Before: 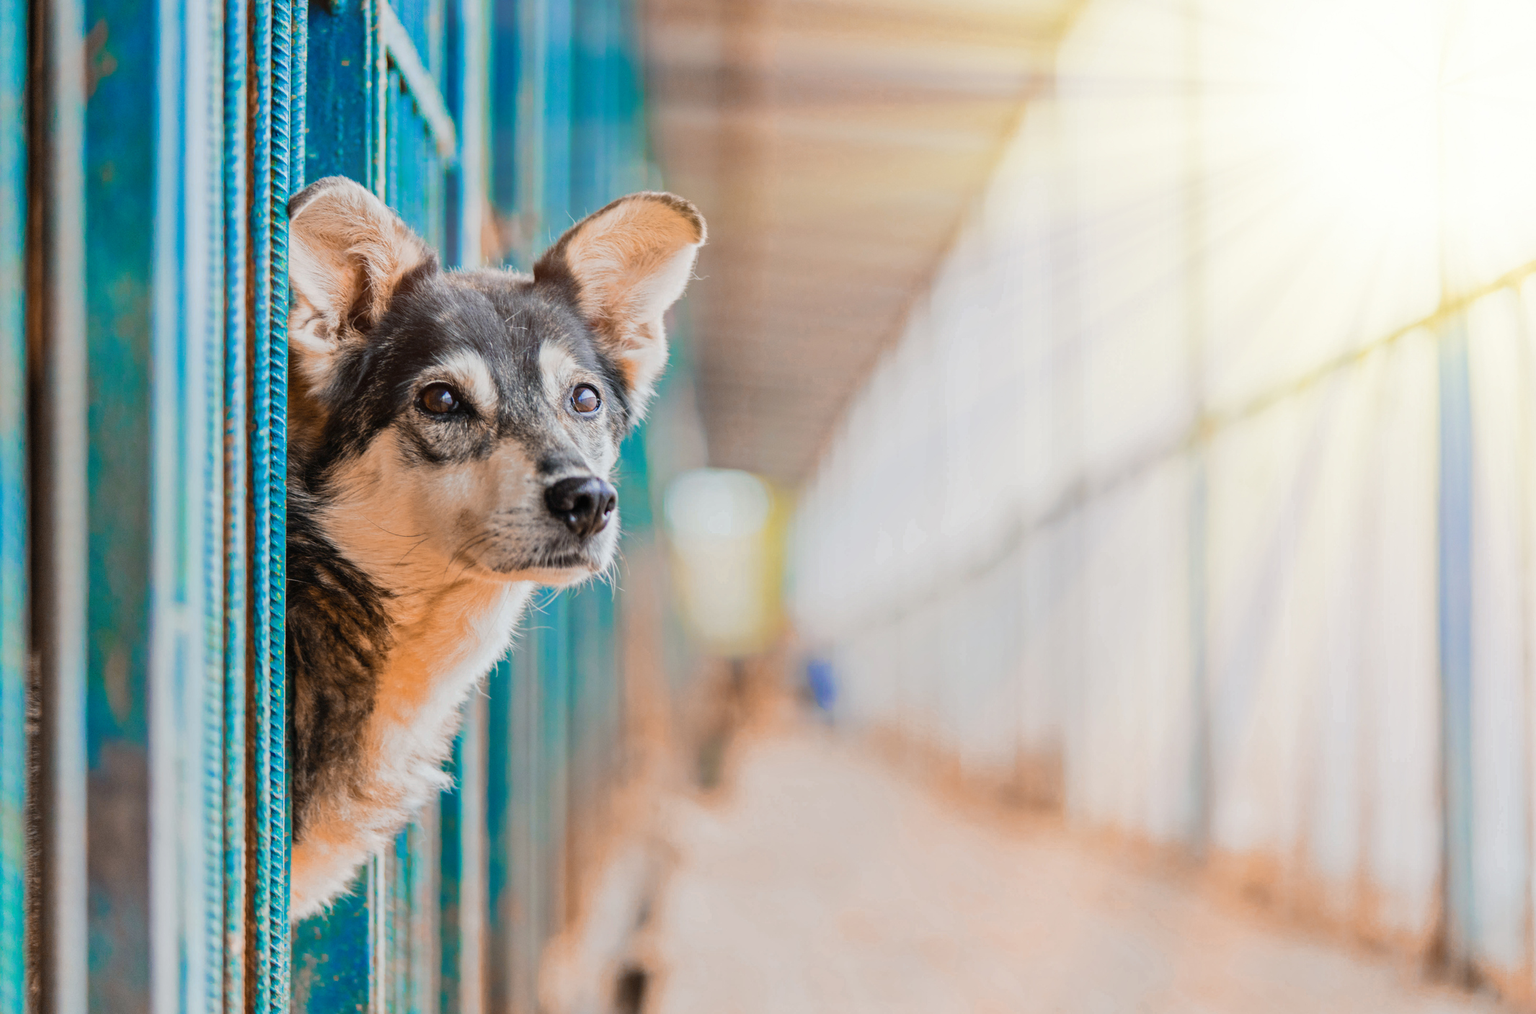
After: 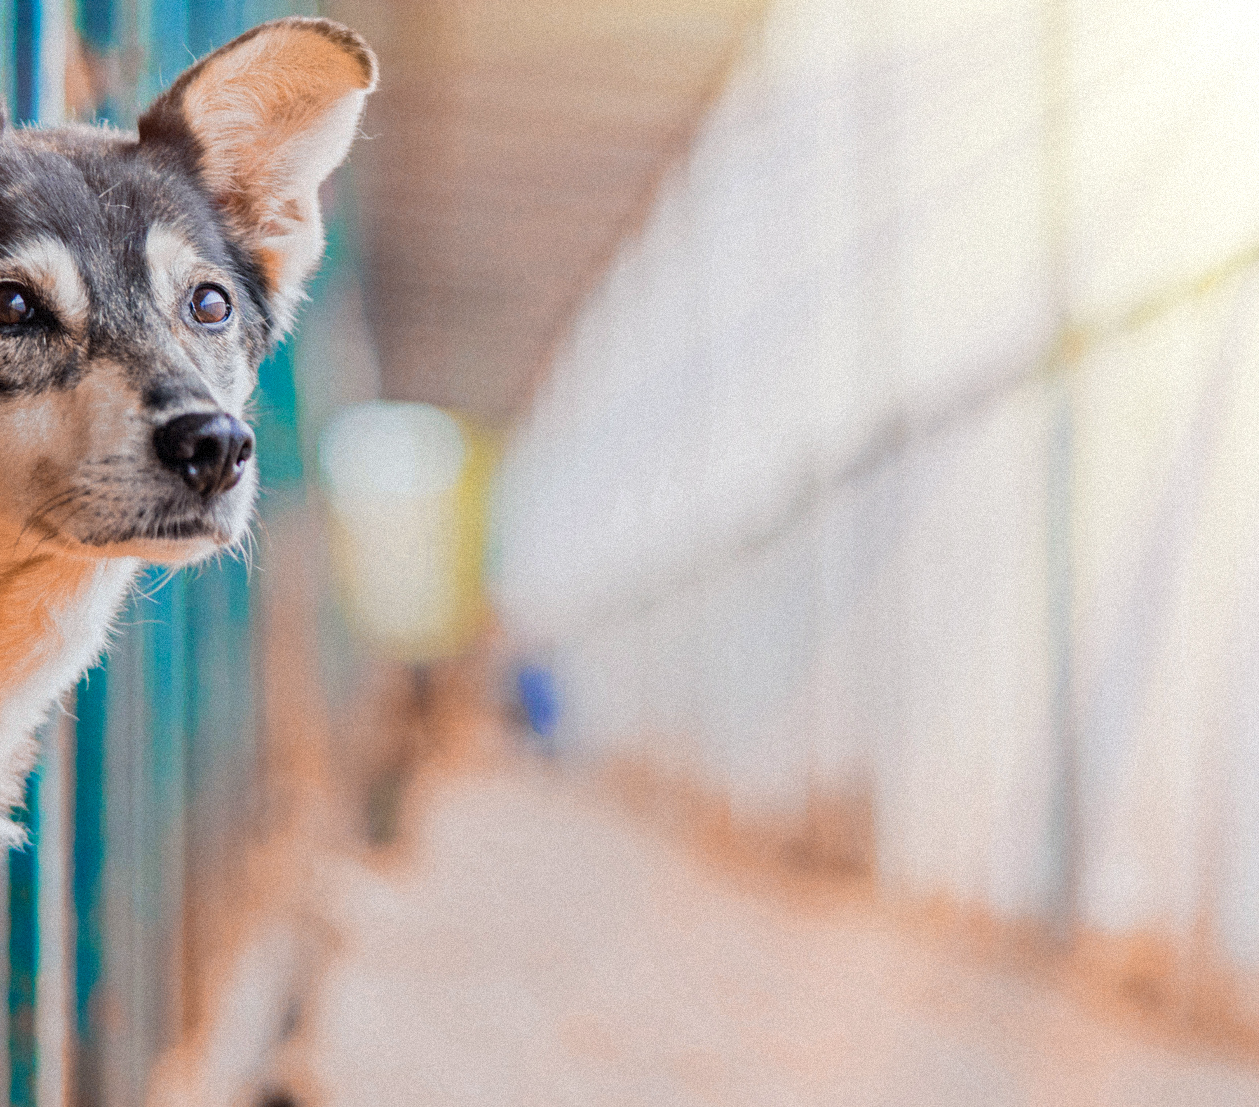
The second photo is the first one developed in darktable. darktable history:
color balance: gamma [0.9, 0.988, 0.975, 1.025], gain [1.05, 1, 1, 1]
grain: mid-tones bias 0%
crop and rotate: left 28.256%, top 17.734%, right 12.656%, bottom 3.573%
